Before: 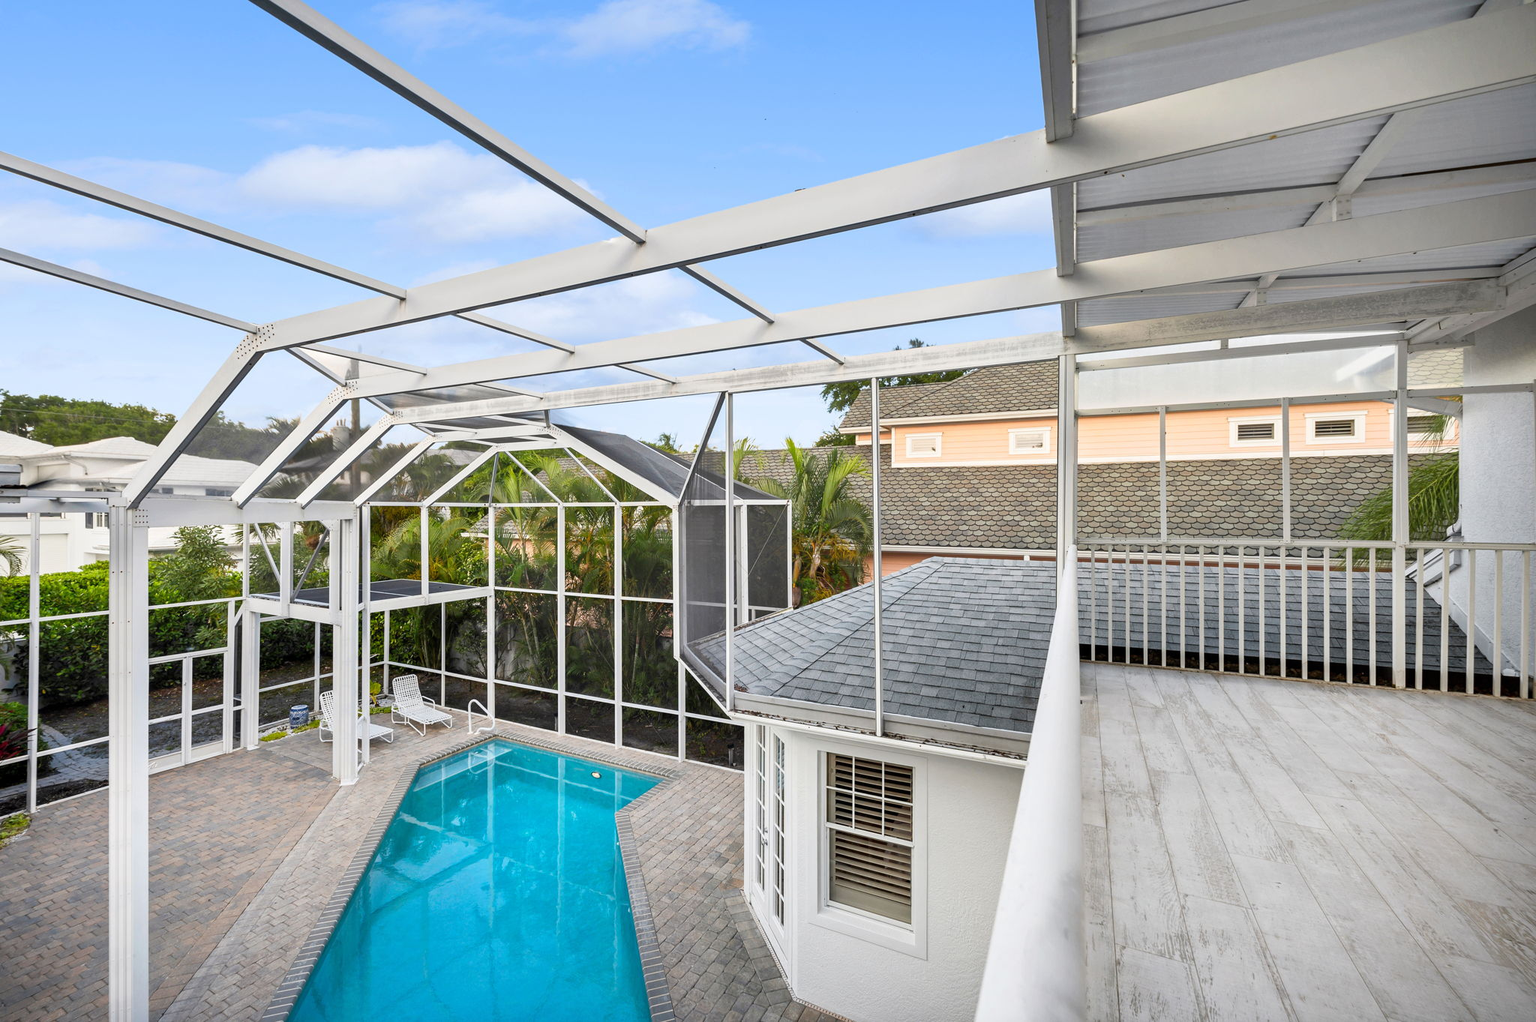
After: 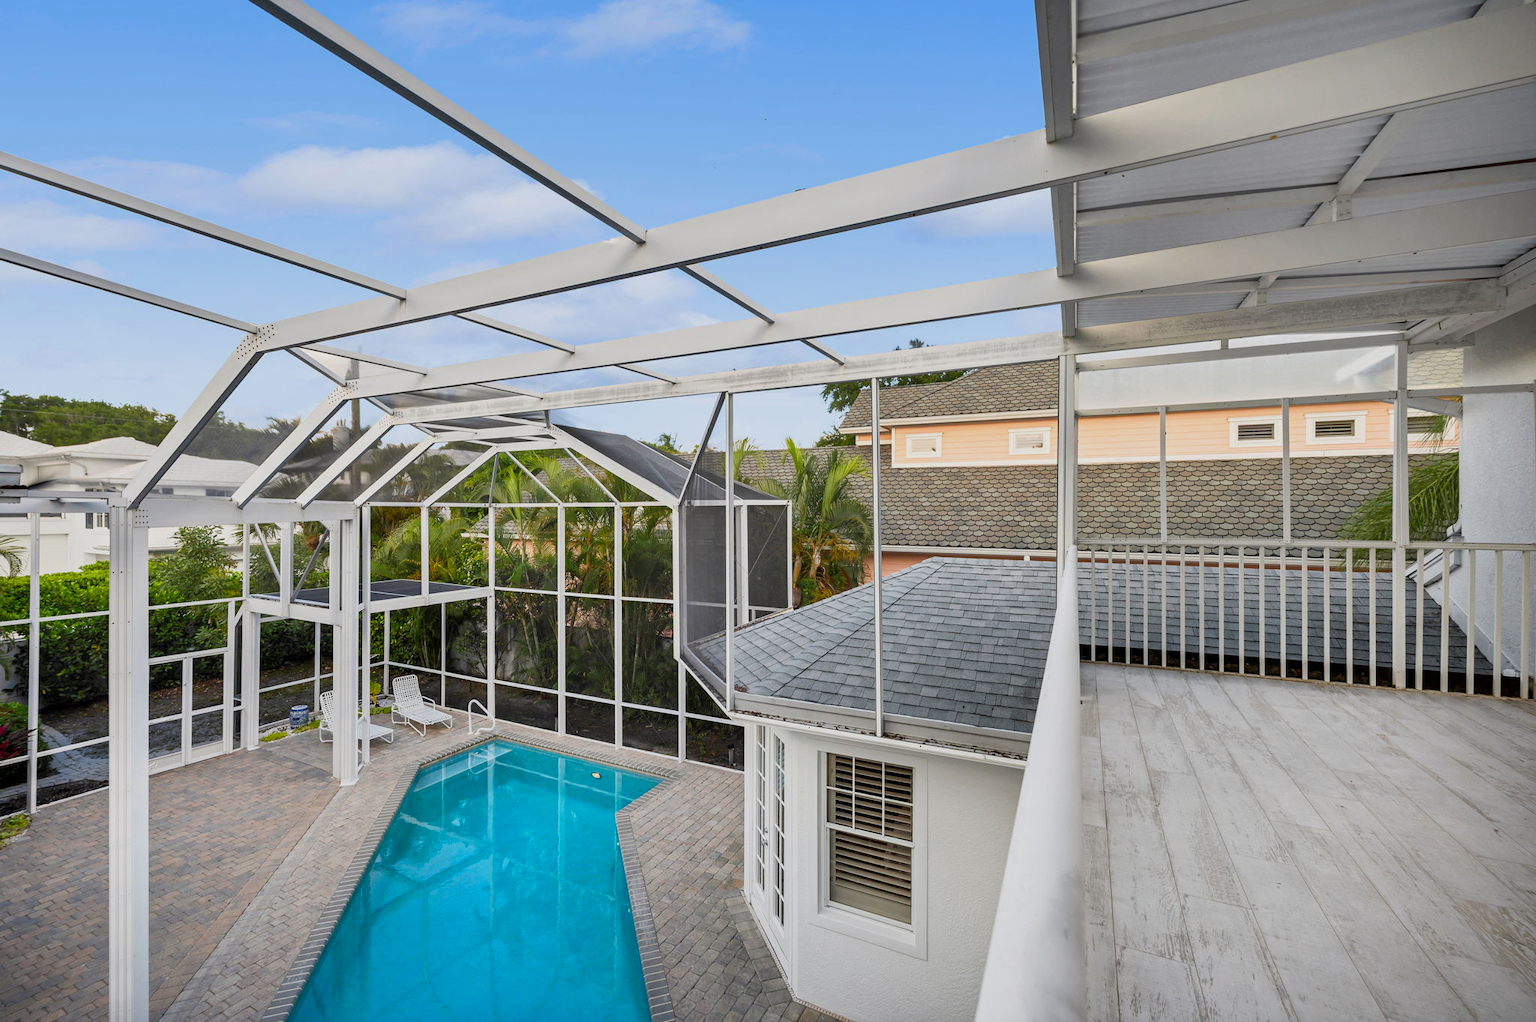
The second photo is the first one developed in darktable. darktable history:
shadows and highlights: radius 121.62, shadows 21.42, white point adjustment -9.65, highlights -15.37, soften with gaussian
